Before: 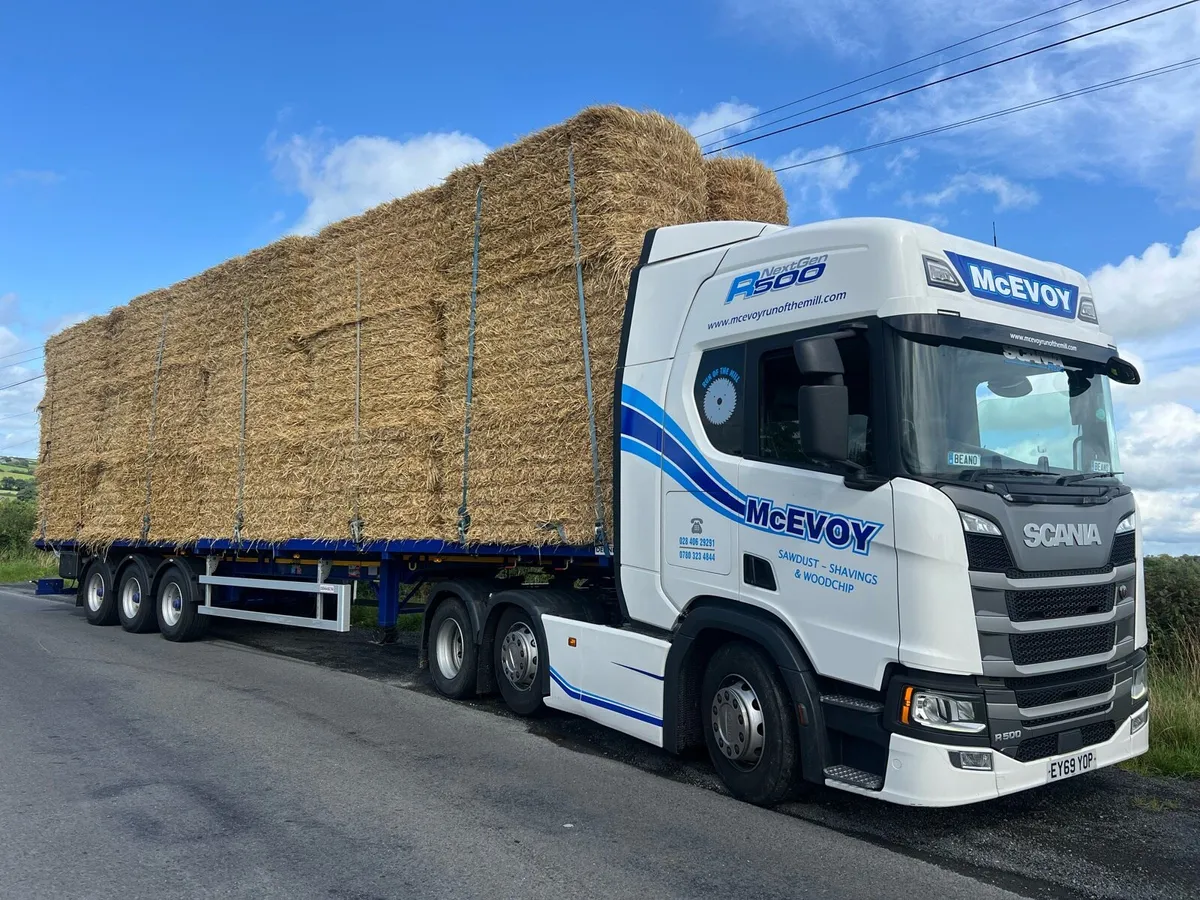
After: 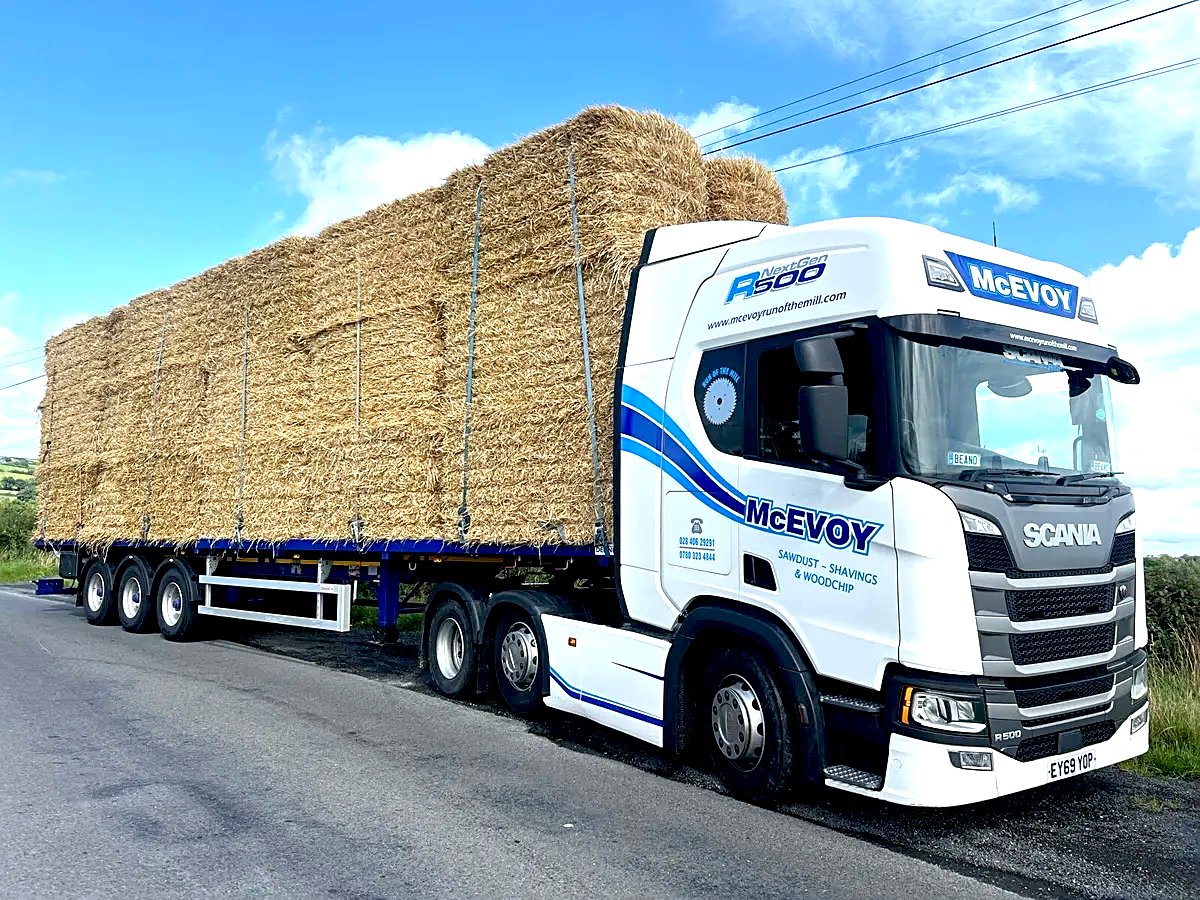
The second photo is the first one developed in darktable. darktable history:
sharpen: on, module defaults
exposure: black level correction 0.01, exposure 1 EV, compensate highlight preservation false
